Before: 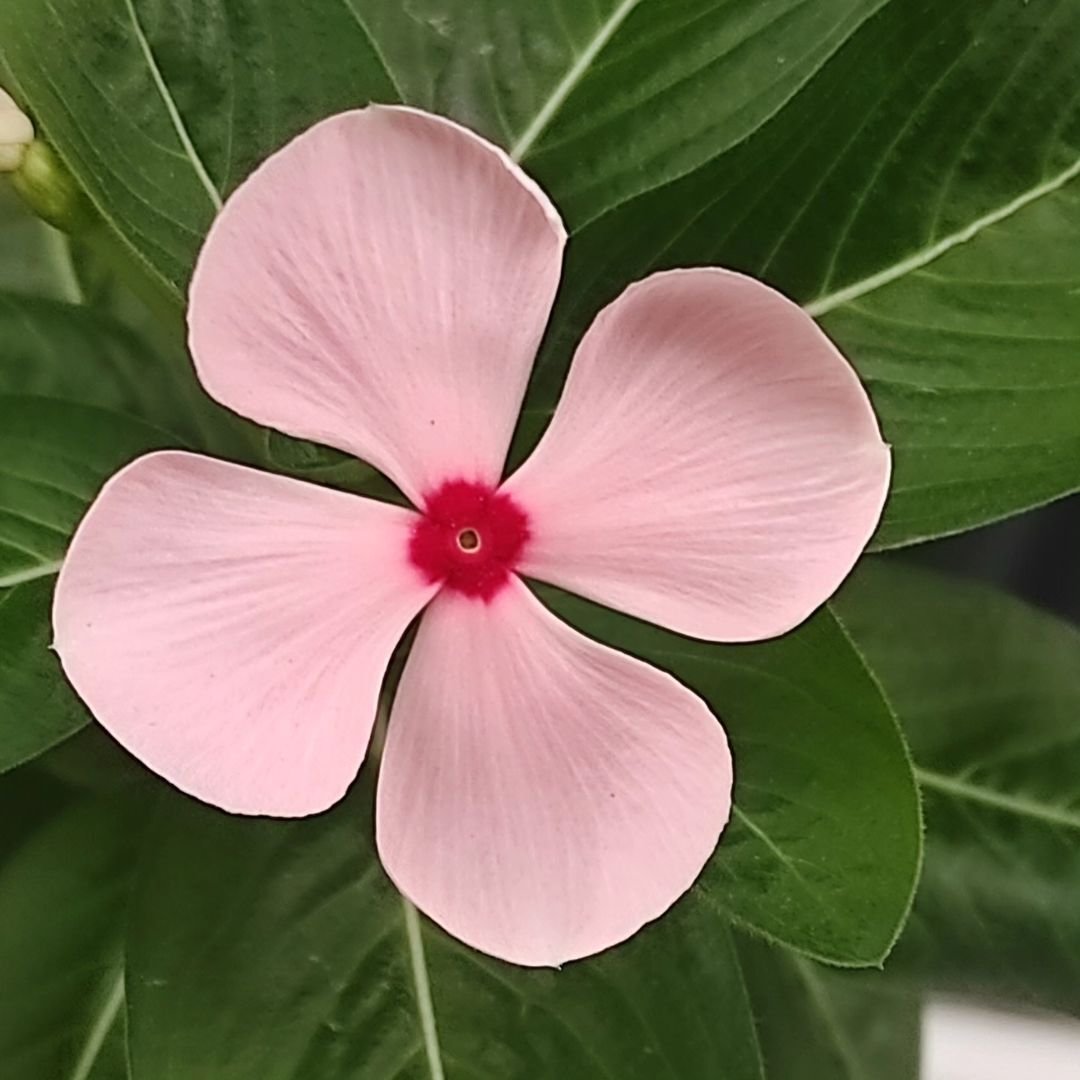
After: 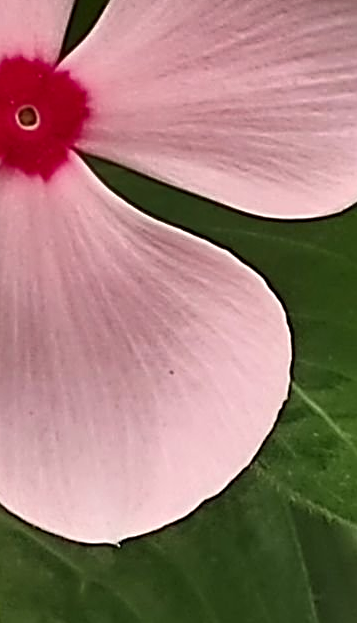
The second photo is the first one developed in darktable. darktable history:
crop: left 40.878%, top 39.176%, right 25.993%, bottom 3.081%
sharpen: on, module defaults
shadows and highlights: shadows 19.13, highlights -83.41, soften with gaussian
